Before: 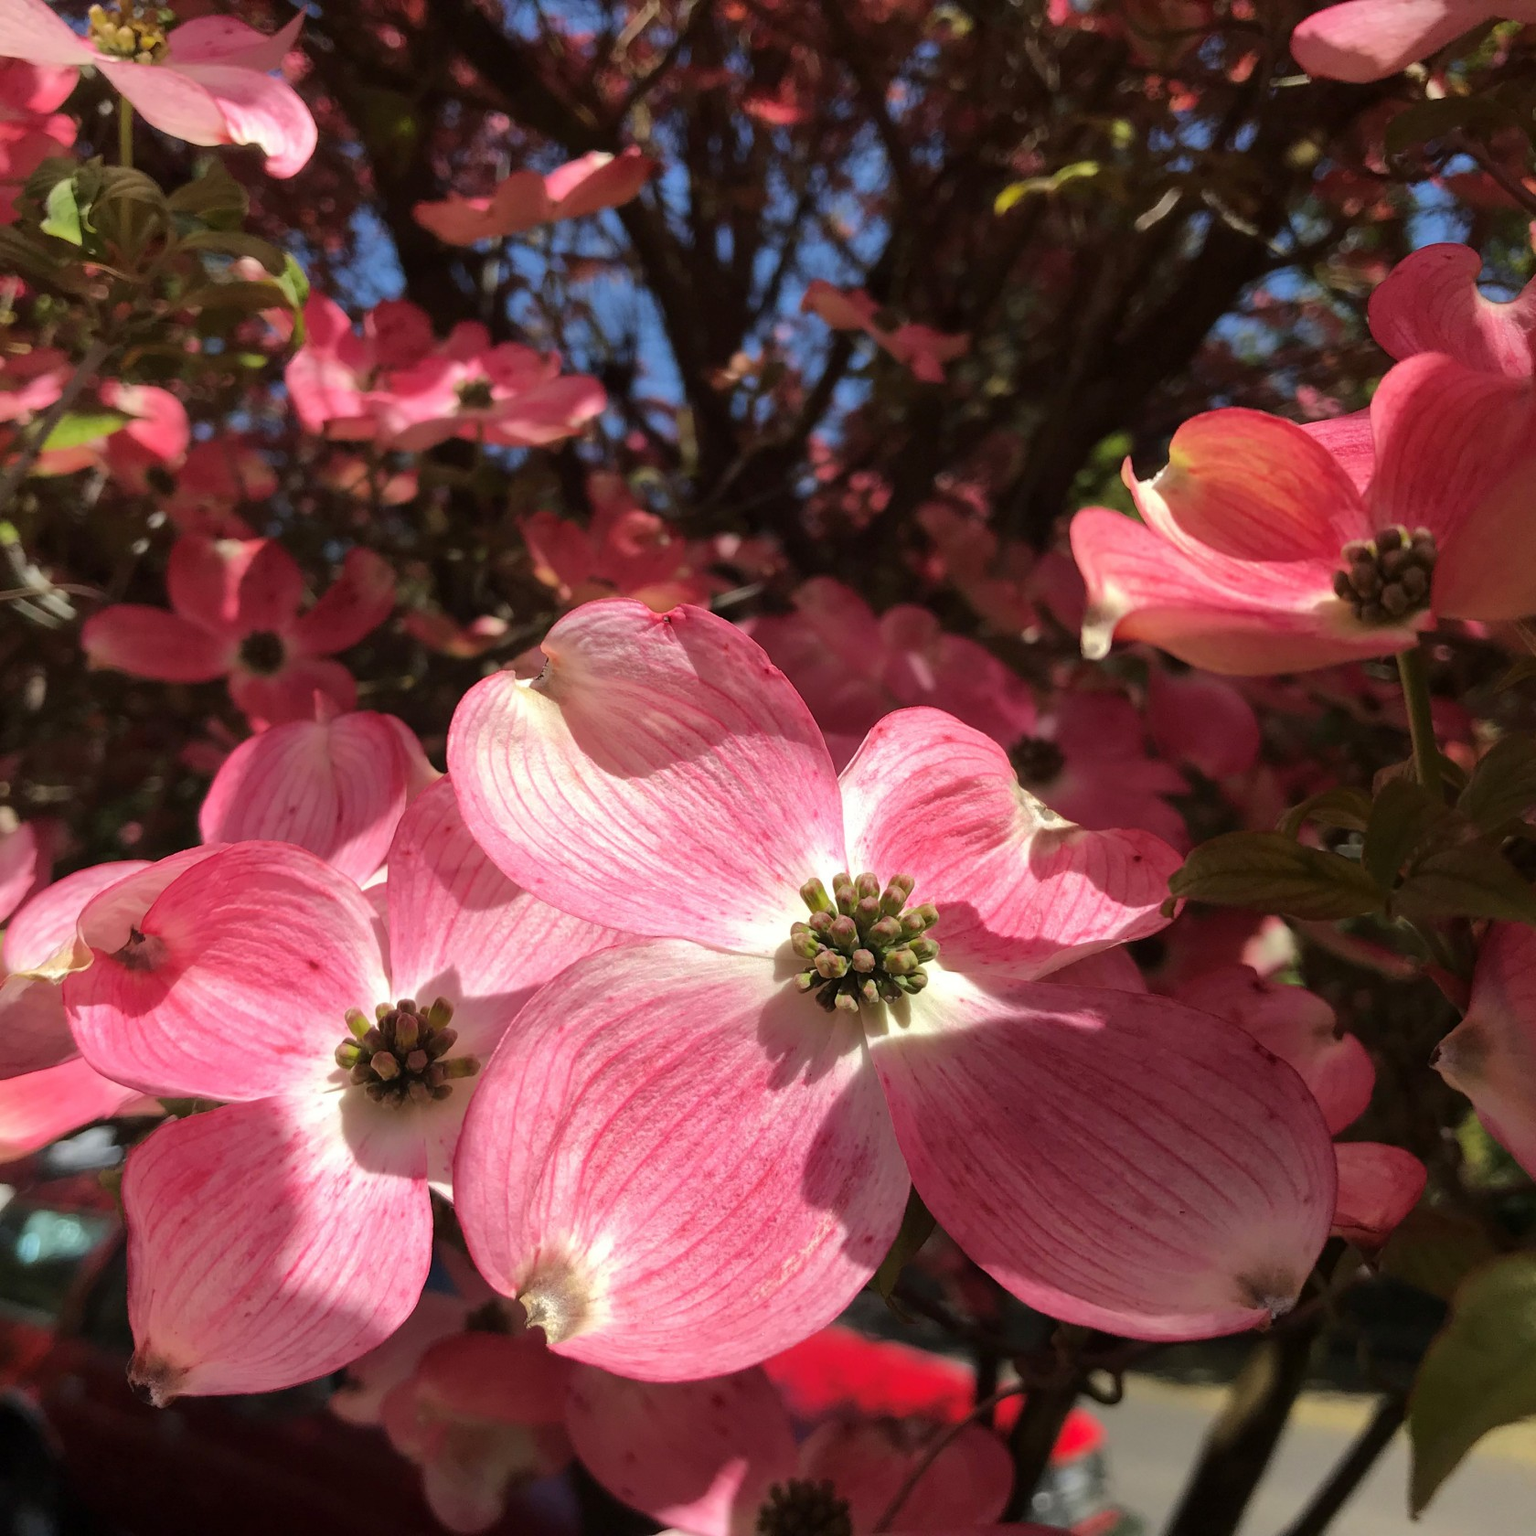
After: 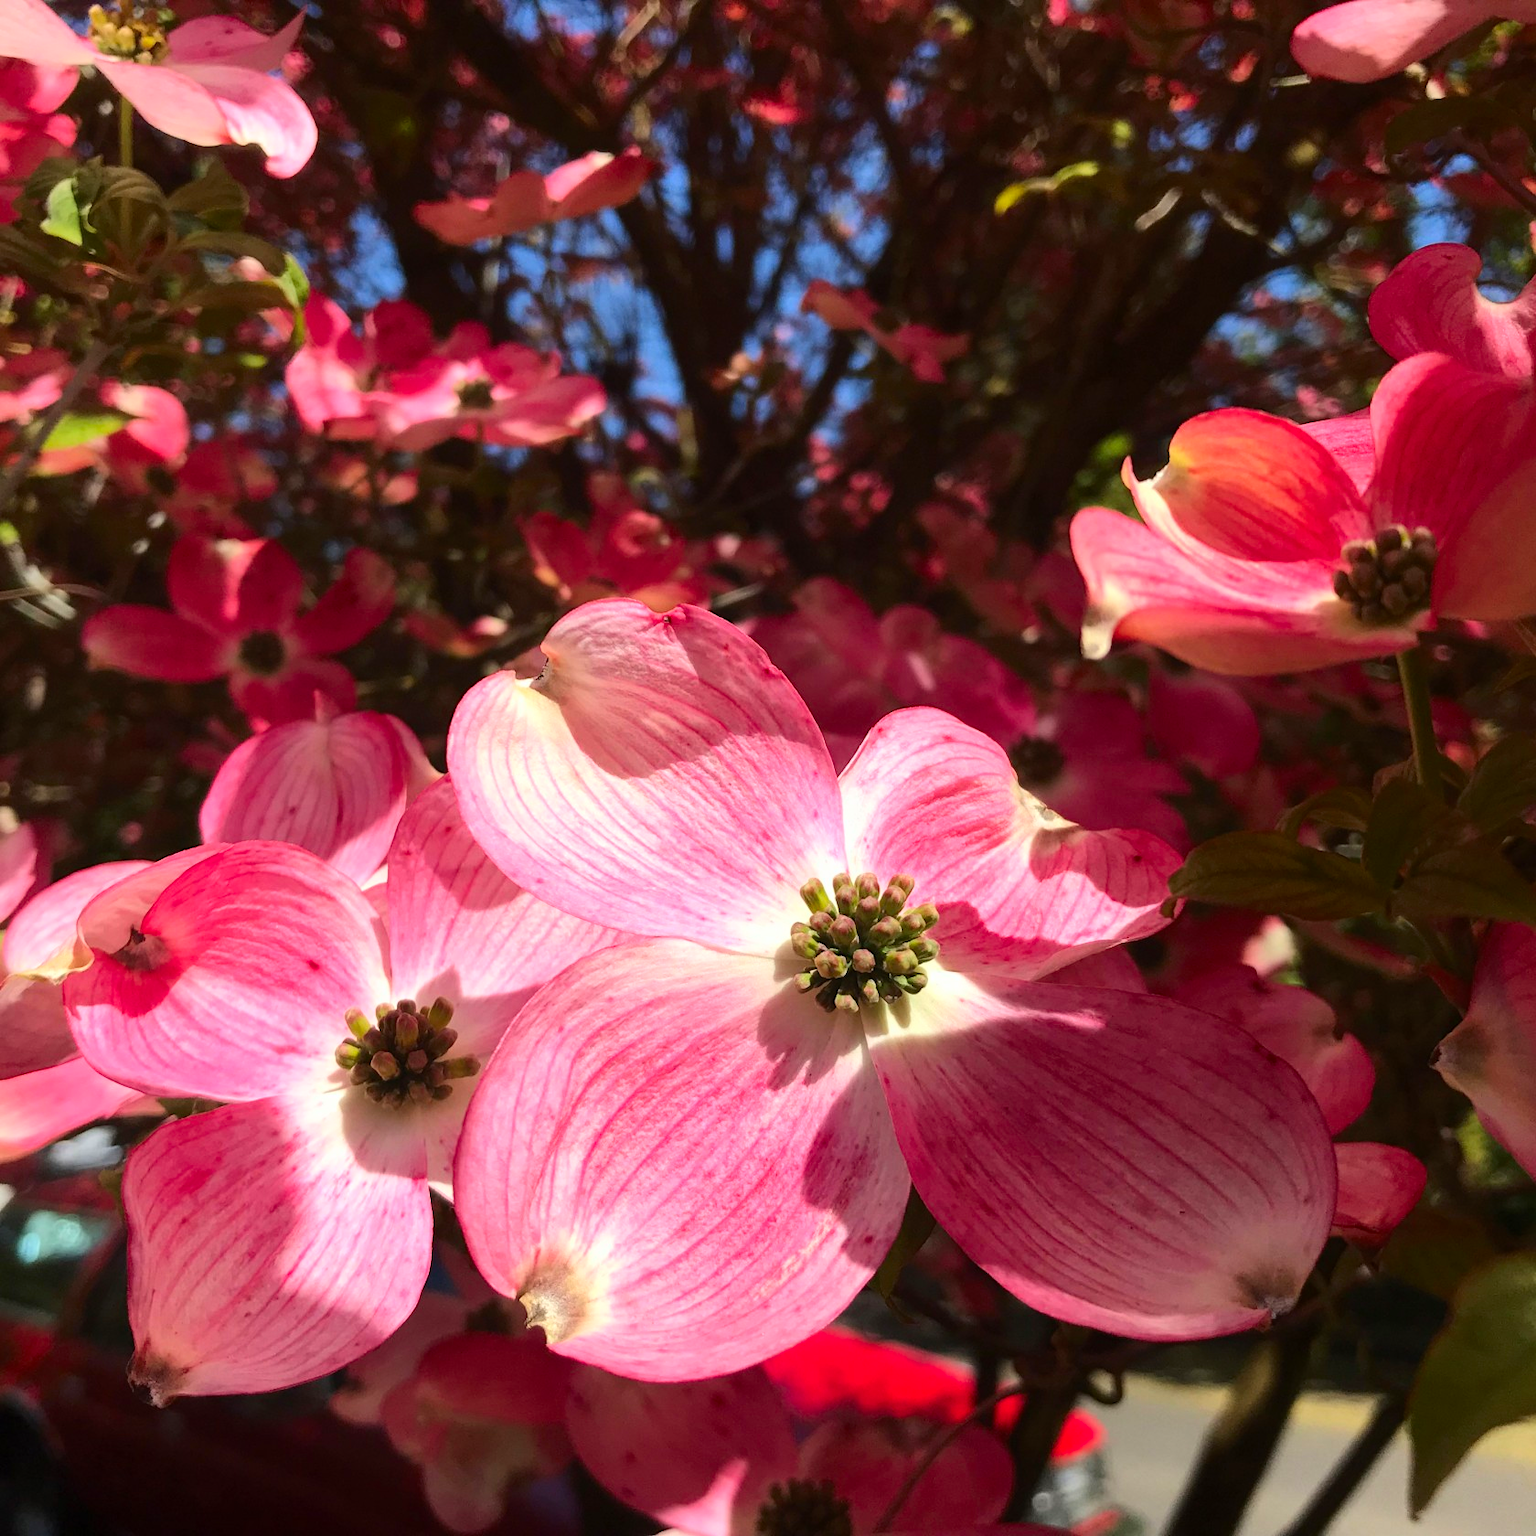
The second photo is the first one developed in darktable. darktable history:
contrast equalizer: y [[0.5, 0.5, 0.472, 0.5, 0.5, 0.5], [0.5 ×6], [0.5 ×6], [0 ×6], [0 ×6]]
contrast brightness saturation: contrast 0.23, brightness 0.1, saturation 0.29
